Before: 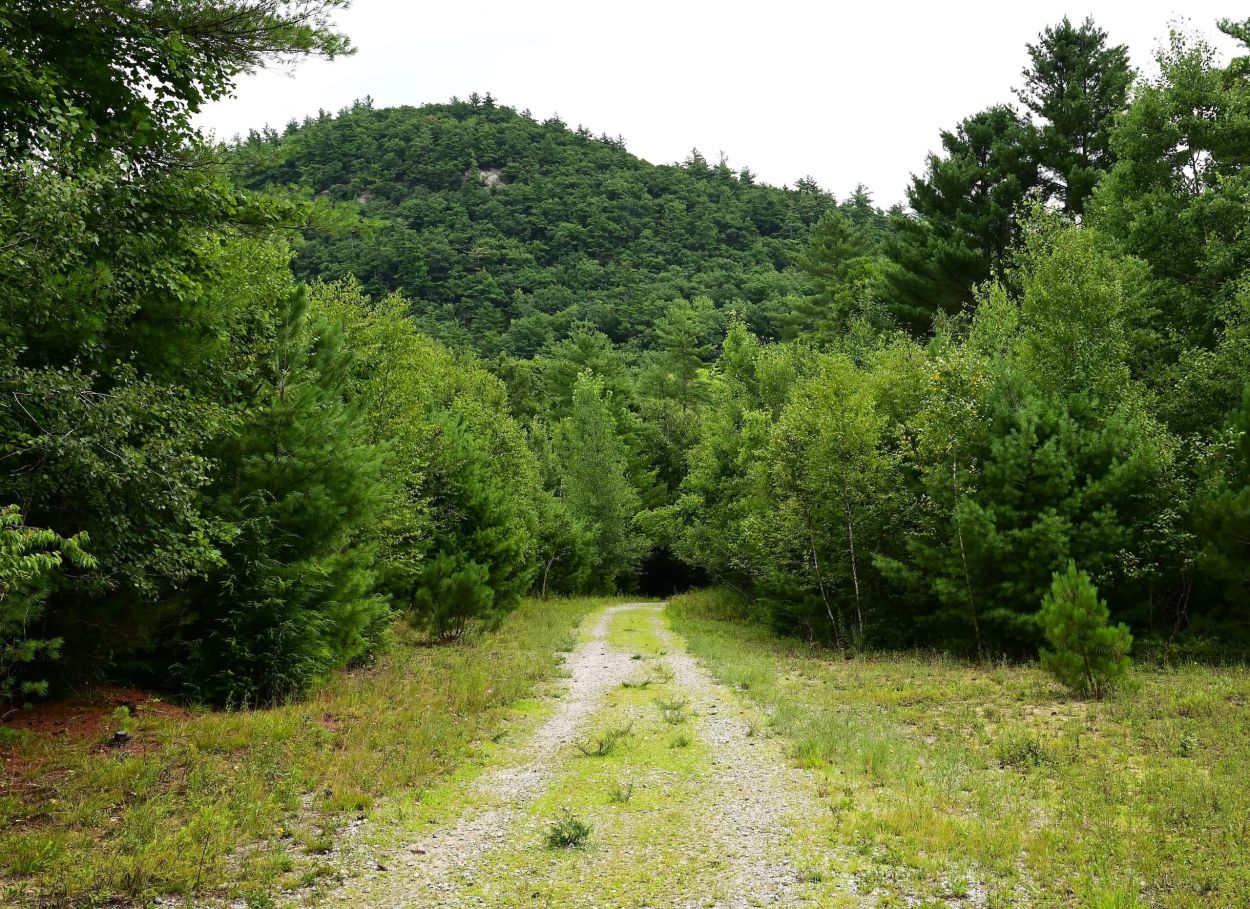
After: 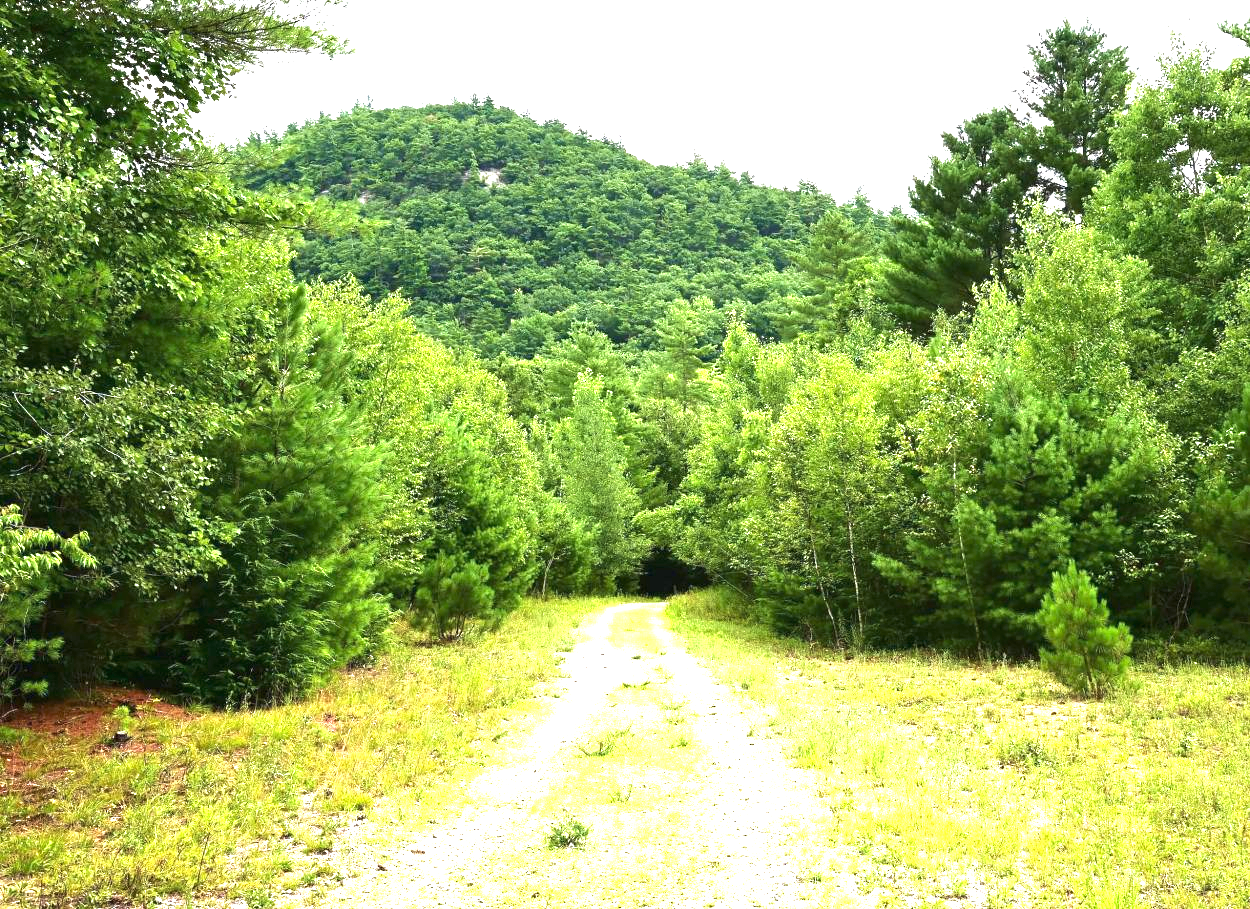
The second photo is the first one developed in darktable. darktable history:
exposure: black level correction 0, exposure 1.9 EV, compensate highlight preservation false
velvia: on, module defaults
